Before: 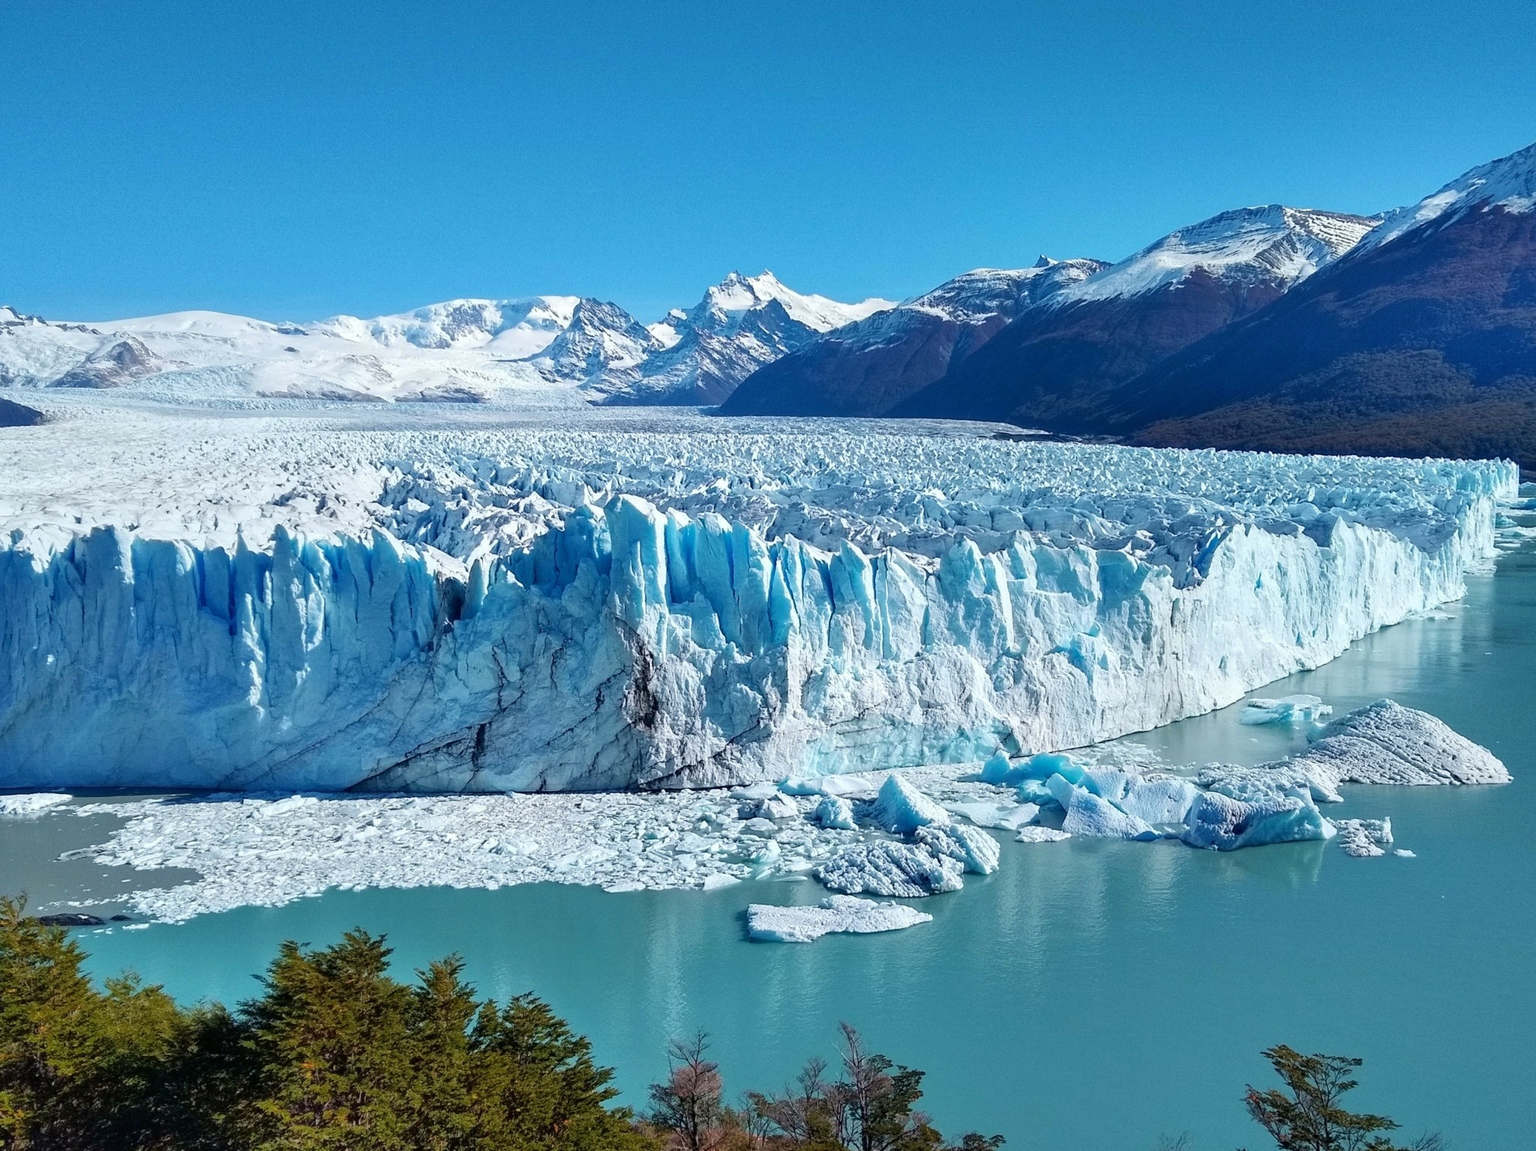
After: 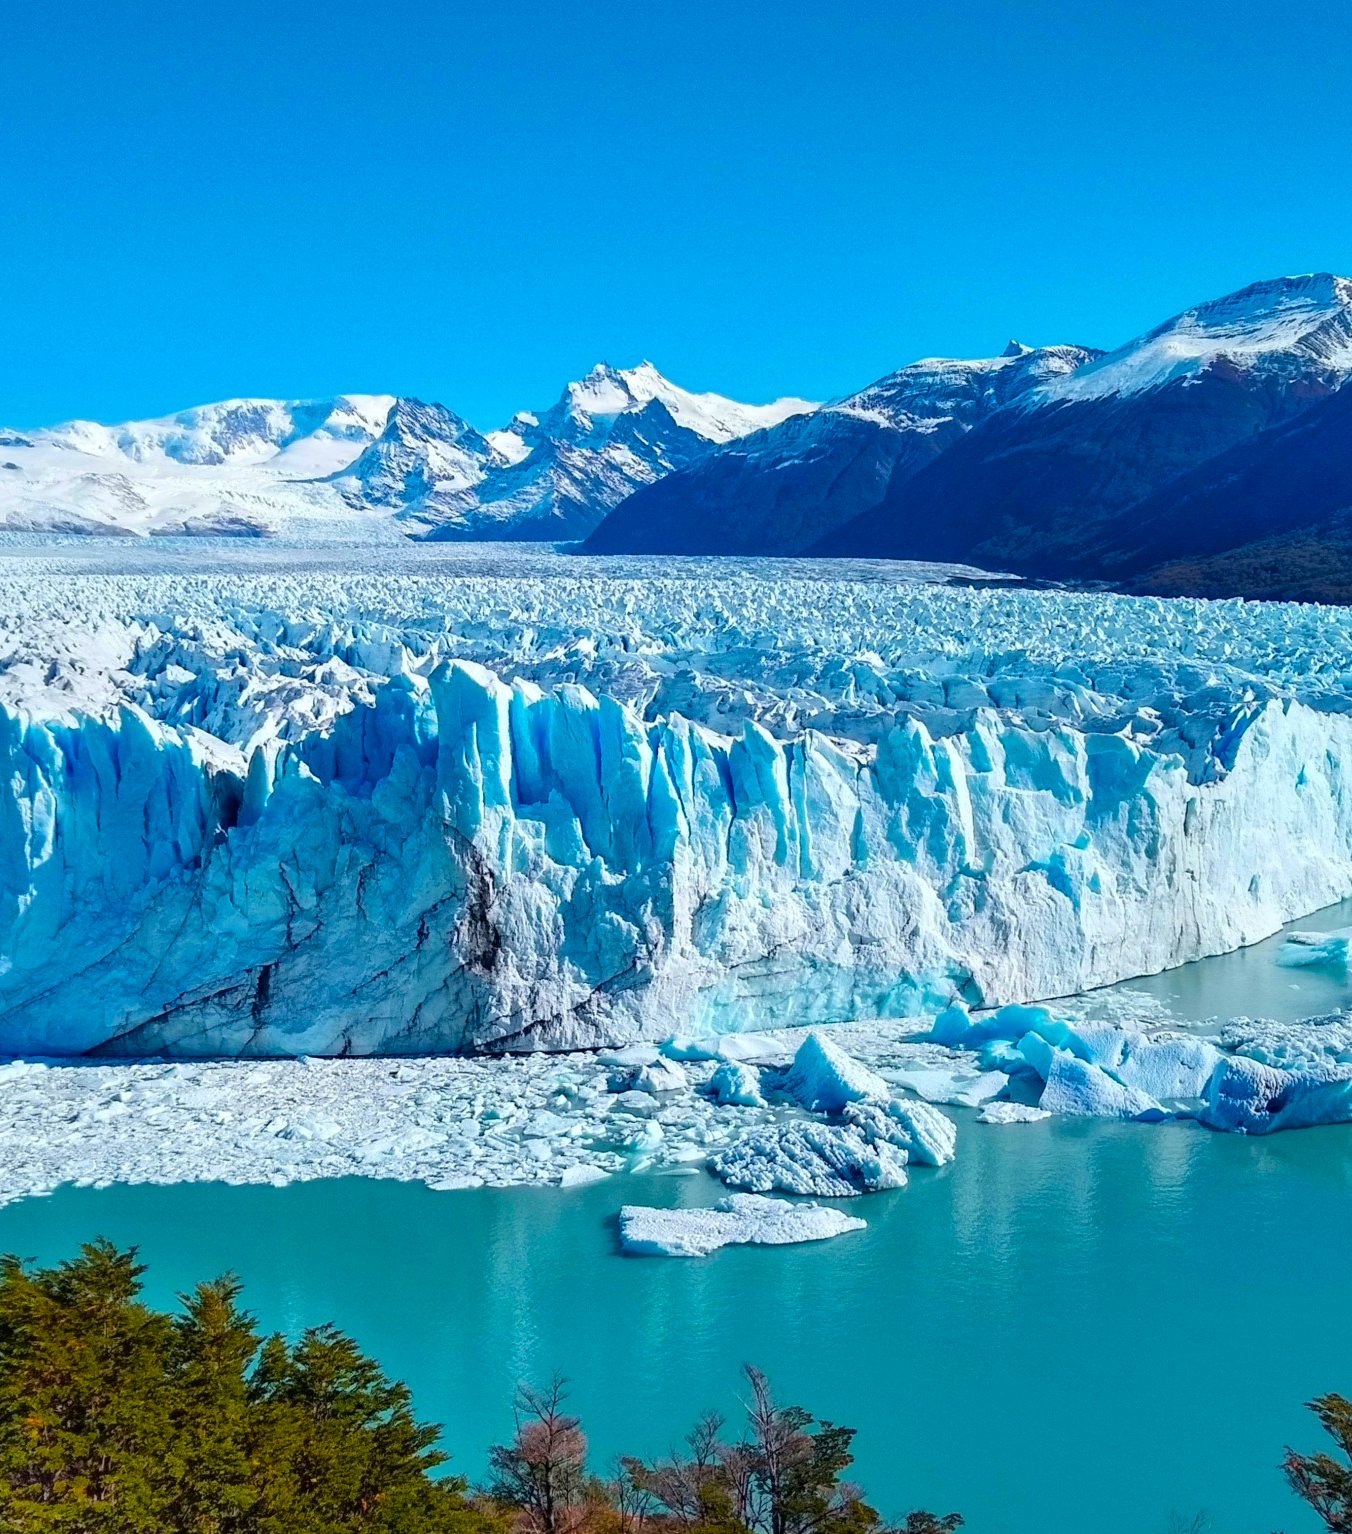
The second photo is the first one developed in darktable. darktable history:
crop and rotate: left 18.442%, right 15.508%
tone equalizer: on, module defaults
color balance rgb: linear chroma grading › global chroma 15%, perceptual saturation grading › global saturation 30%
